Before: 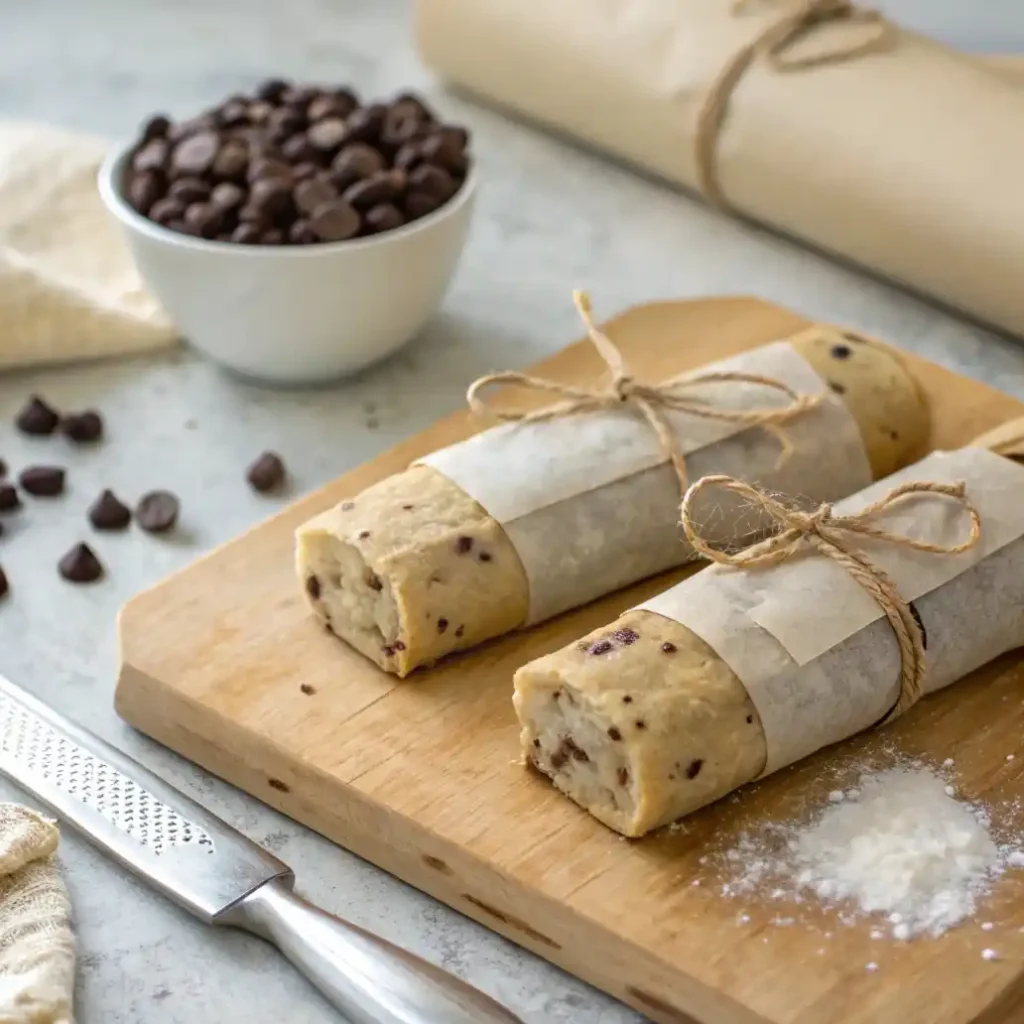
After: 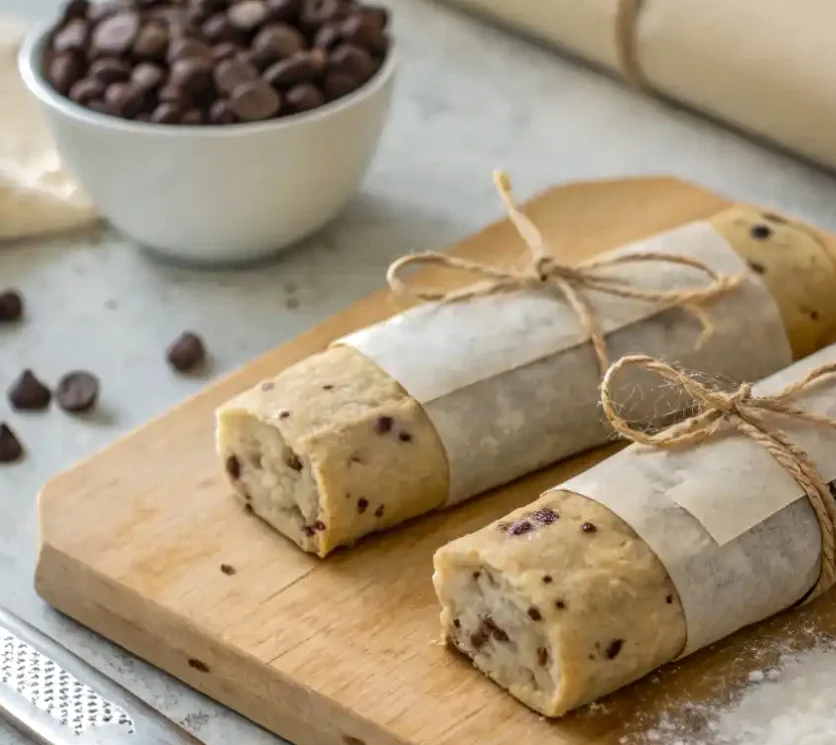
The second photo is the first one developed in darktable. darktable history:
tone curve: curves: ch0 [(0, 0) (0.003, 0.032) (0.011, 0.04) (0.025, 0.058) (0.044, 0.084) (0.069, 0.107) (0.1, 0.13) (0.136, 0.158) (0.177, 0.193) (0.224, 0.236) (0.277, 0.283) (0.335, 0.335) (0.399, 0.399) (0.468, 0.467) (0.543, 0.533) (0.623, 0.612) (0.709, 0.698) (0.801, 0.776) (0.898, 0.848) (1, 1)], color space Lab, independent channels, preserve colors none
crop: left 7.86%, top 11.78%, right 10.457%, bottom 15.424%
local contrast: on, module defaults
